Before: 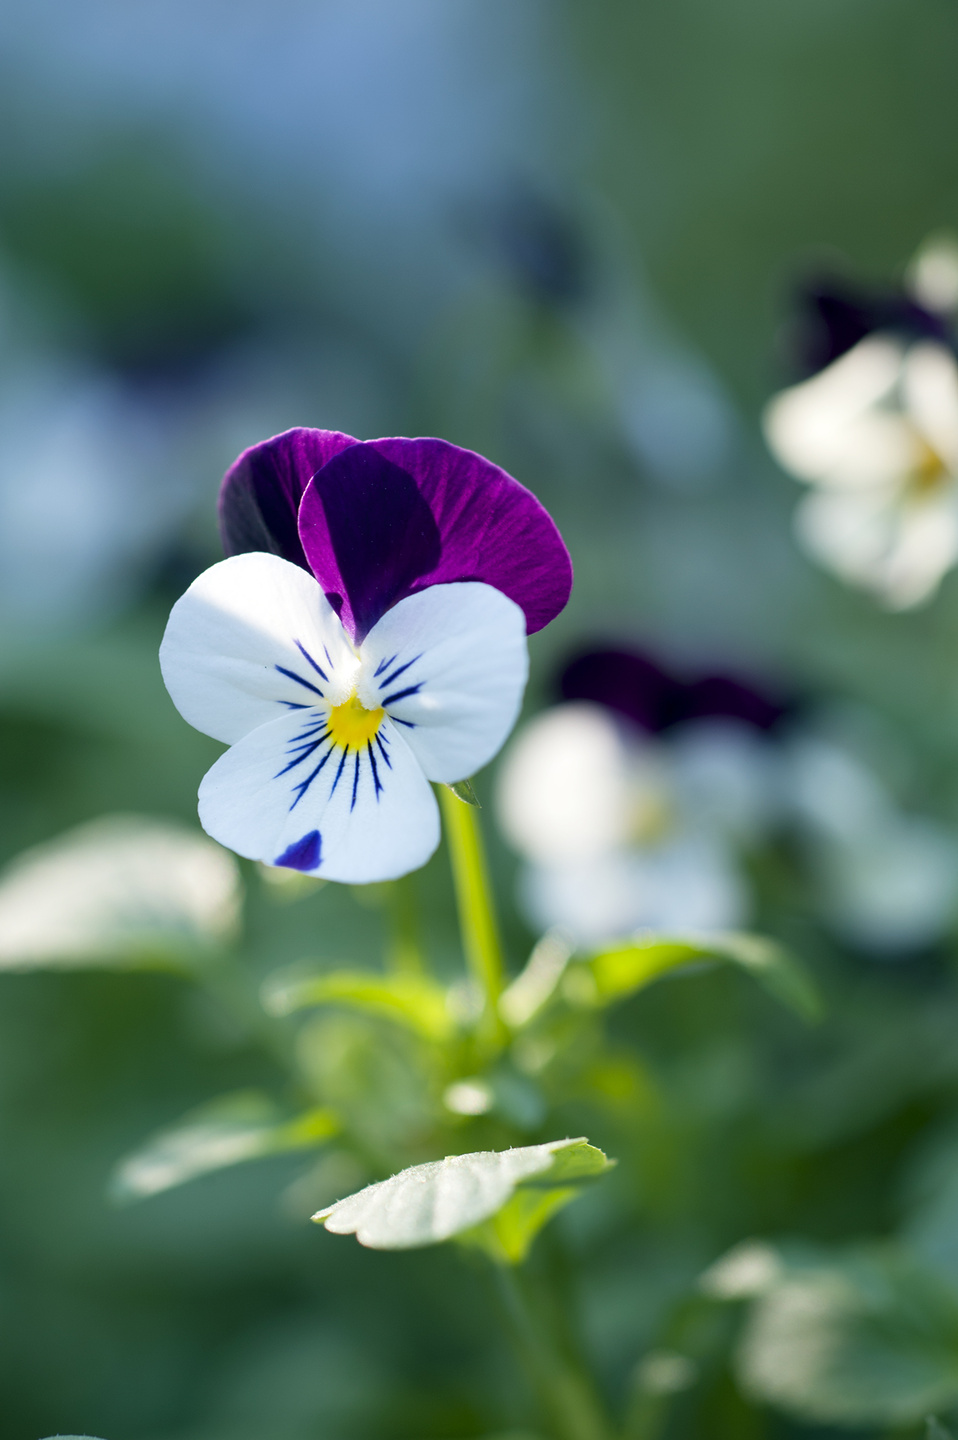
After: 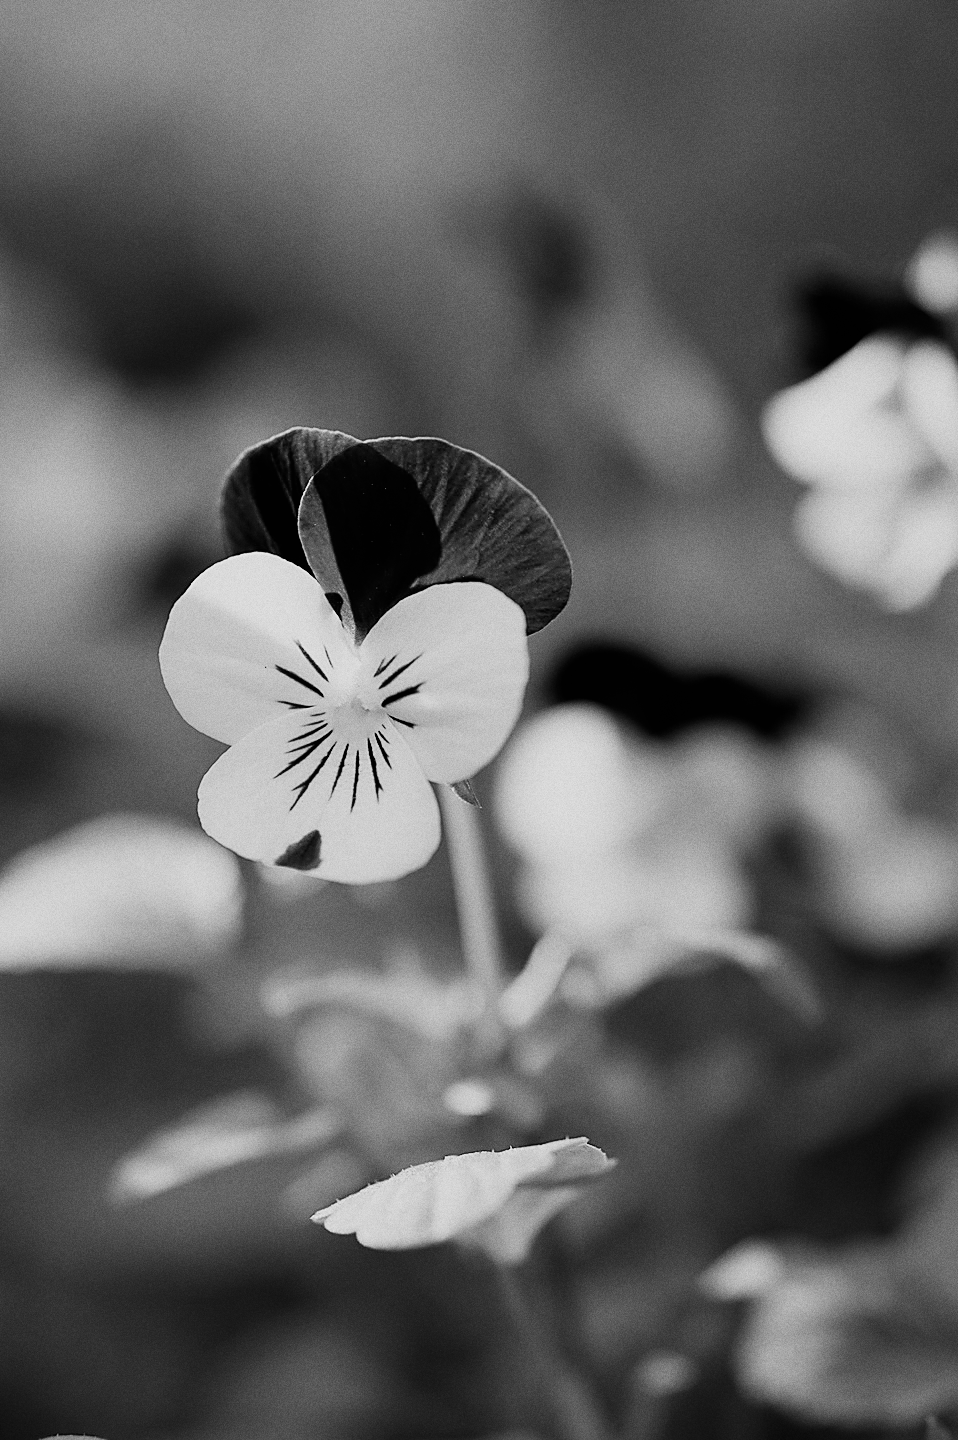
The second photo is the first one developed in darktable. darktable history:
color balance rgb: linear chroma grading › global chroma 15%, perceptual saturation grading › global saturation 30%
sharpen: radius 1.4, amount 1.25, threshold 0.7
monochrome: on, module defaults
grain: strength 26%
sigmoid: skew -0.2, preserve hue 0%, red attenuation 0.1, red rotation 0.035, green attenuation 0.1, green rotation -0.017, blue attenuation 0.15, blue rotation -0.052, base primaries Rec2020
